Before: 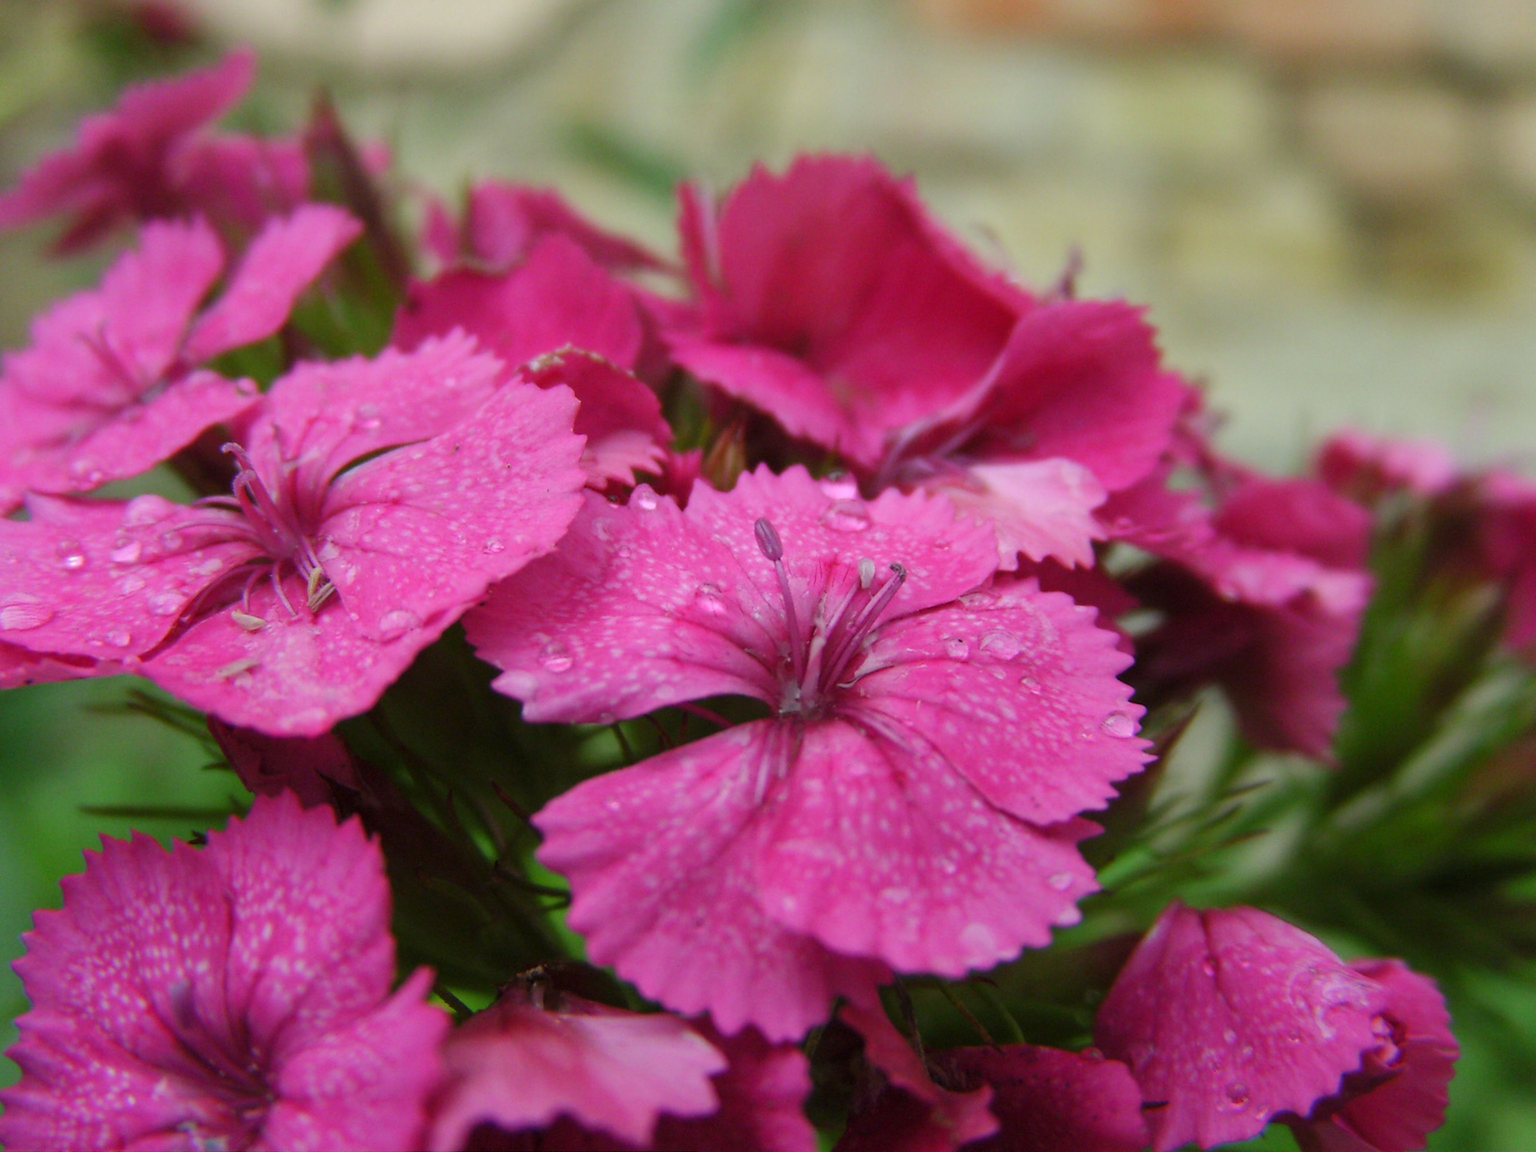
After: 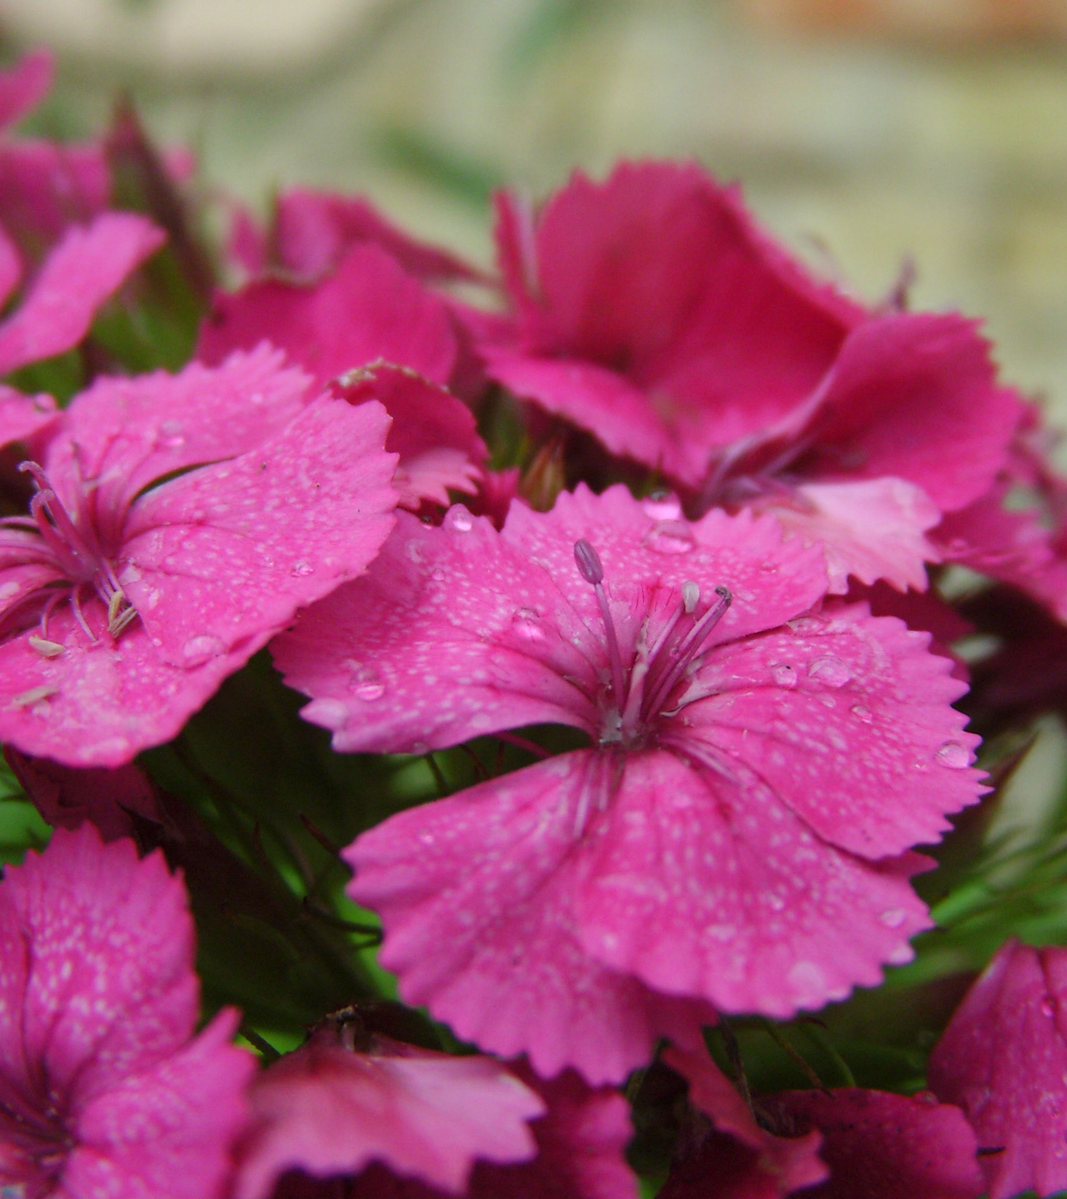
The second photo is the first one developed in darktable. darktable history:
crop and rotate: left 13.328%, right 19.982%
